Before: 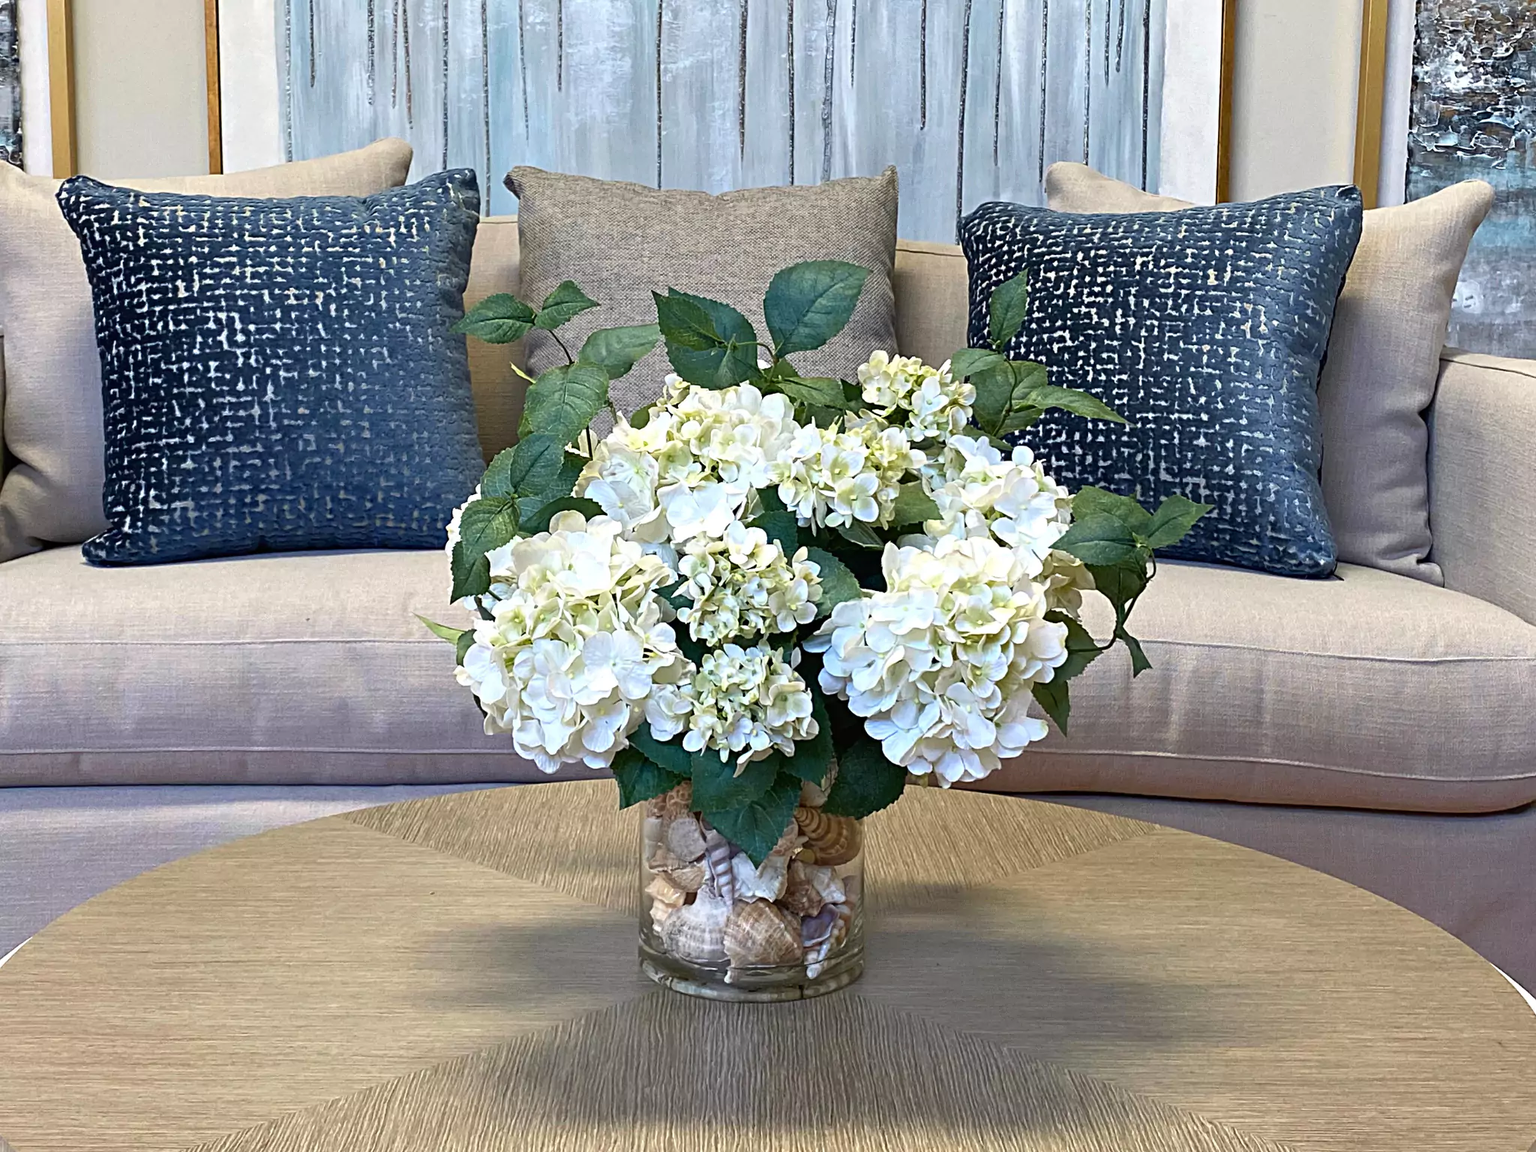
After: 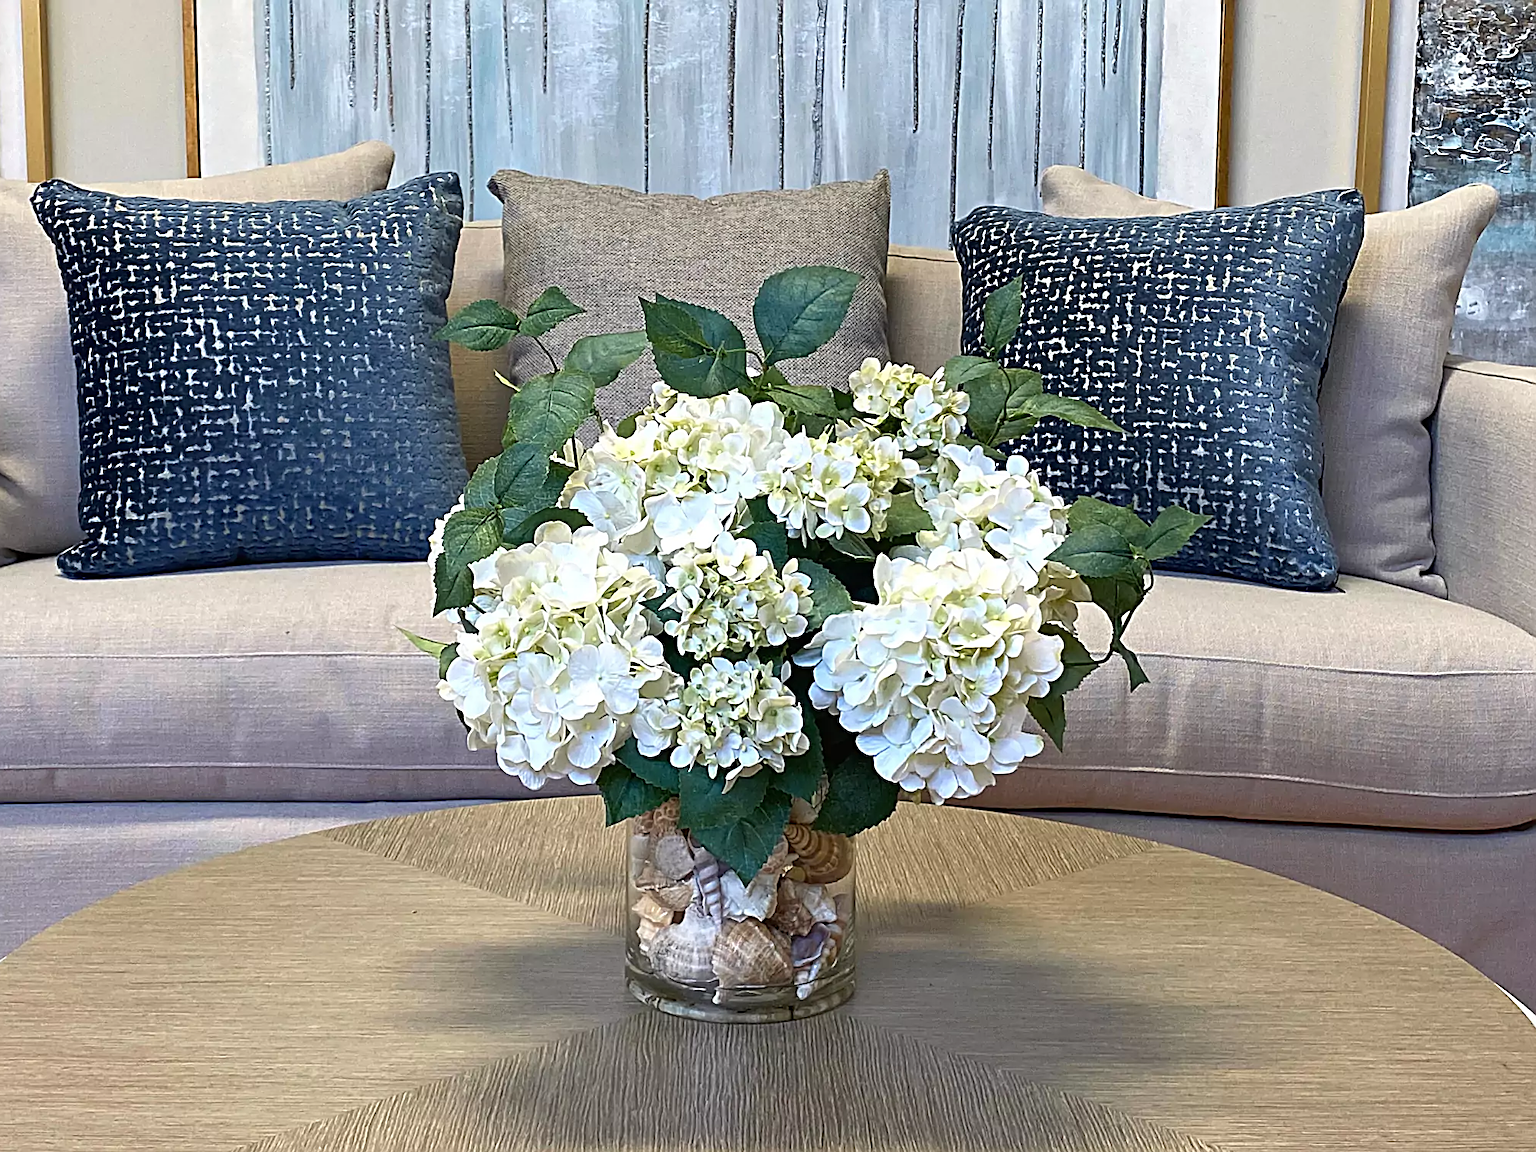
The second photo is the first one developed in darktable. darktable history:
crop: left 1.743%, right 0.268%, bottom 2.011%
sharpen: amount 0.6
